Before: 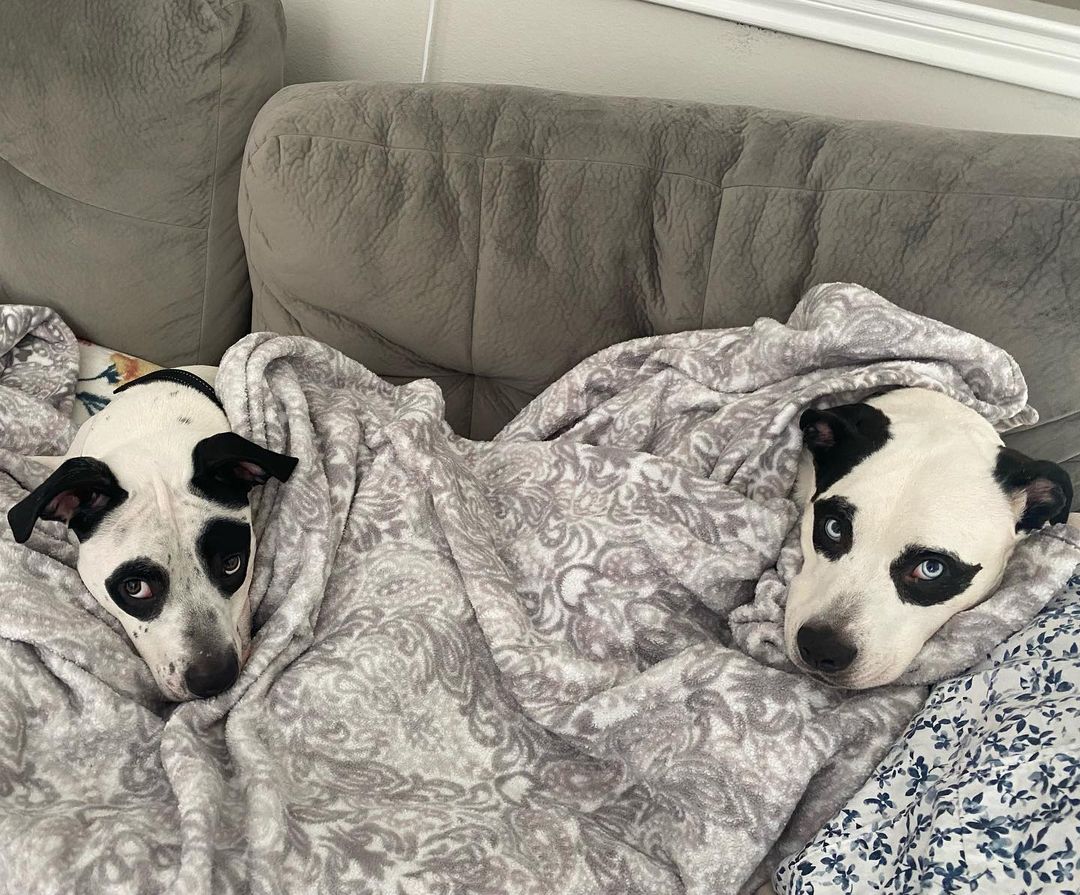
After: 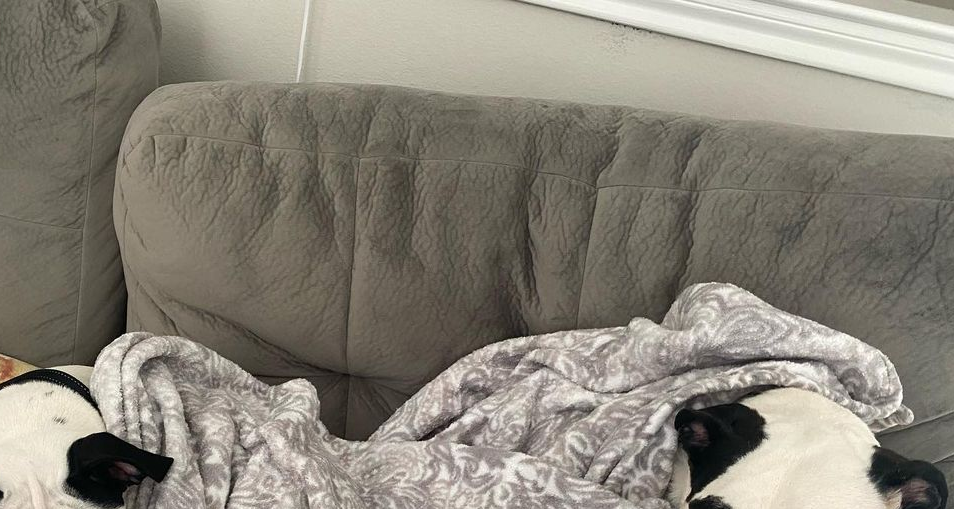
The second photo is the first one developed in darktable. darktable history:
crop and rotate: left 11.626%, bottom 43.096%
